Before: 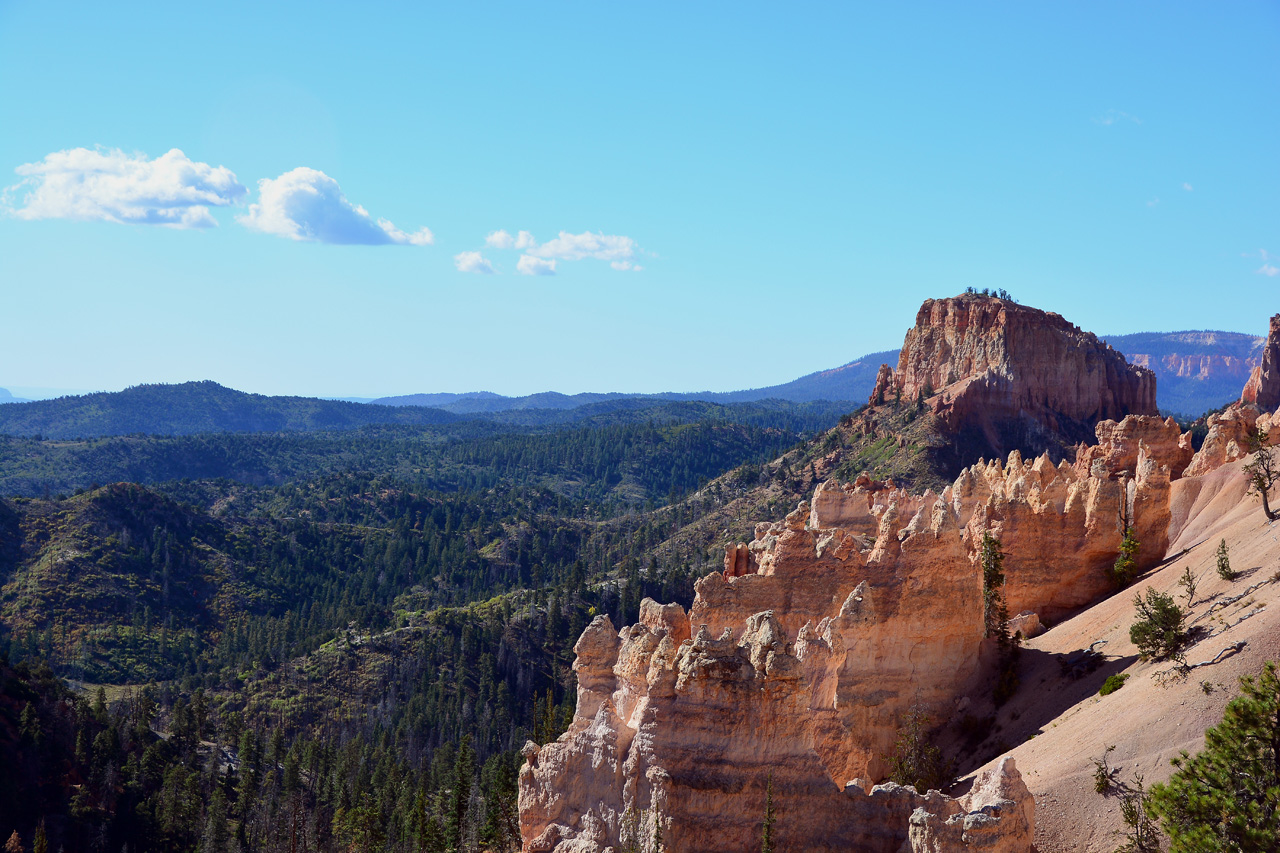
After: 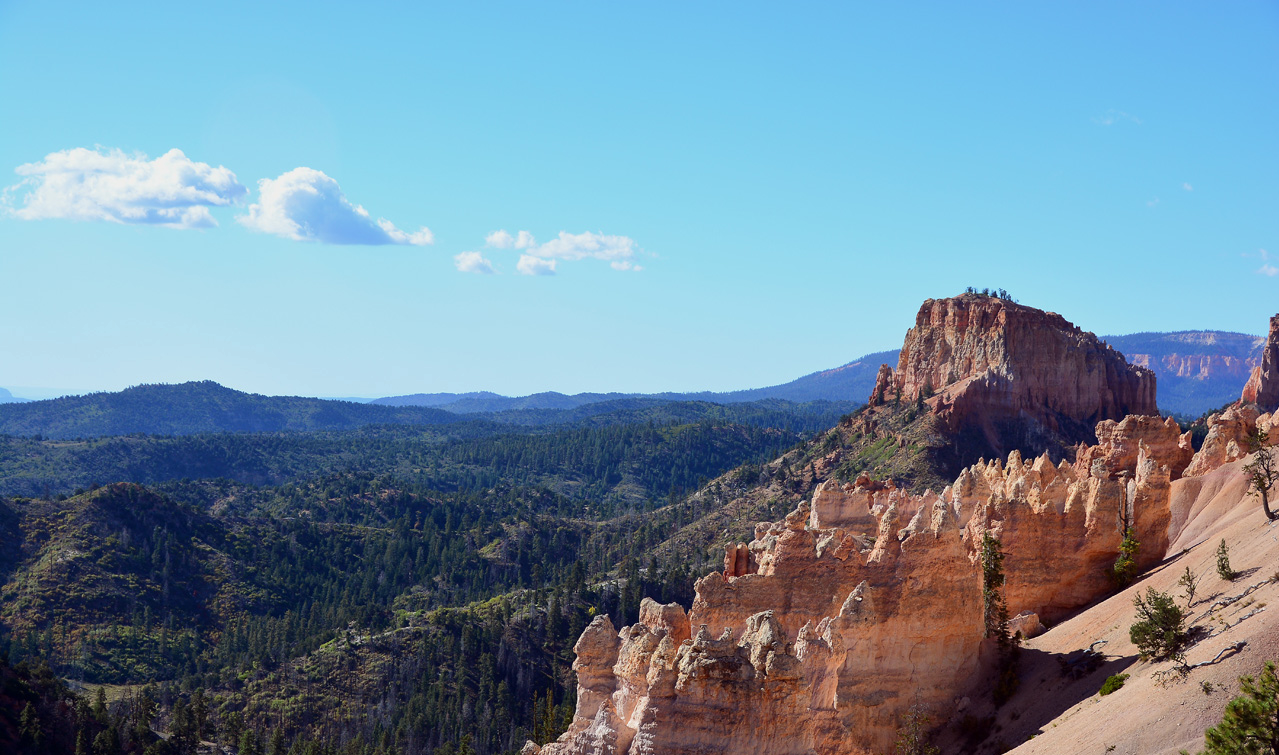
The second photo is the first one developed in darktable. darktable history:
crop and rotate: top 0%, bottom 11.488%
tone equalizer: edges refinement/feathering 500, mask exposure compensation -1.57 EV, preserve details no
